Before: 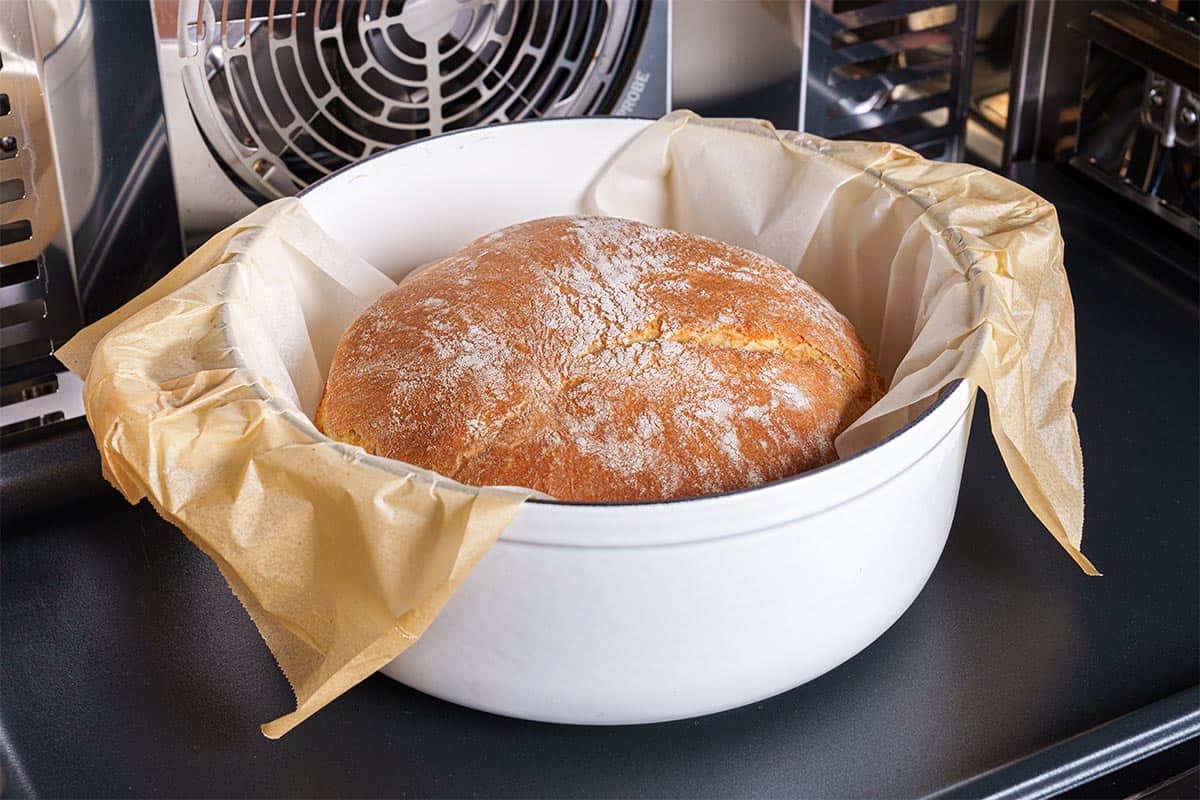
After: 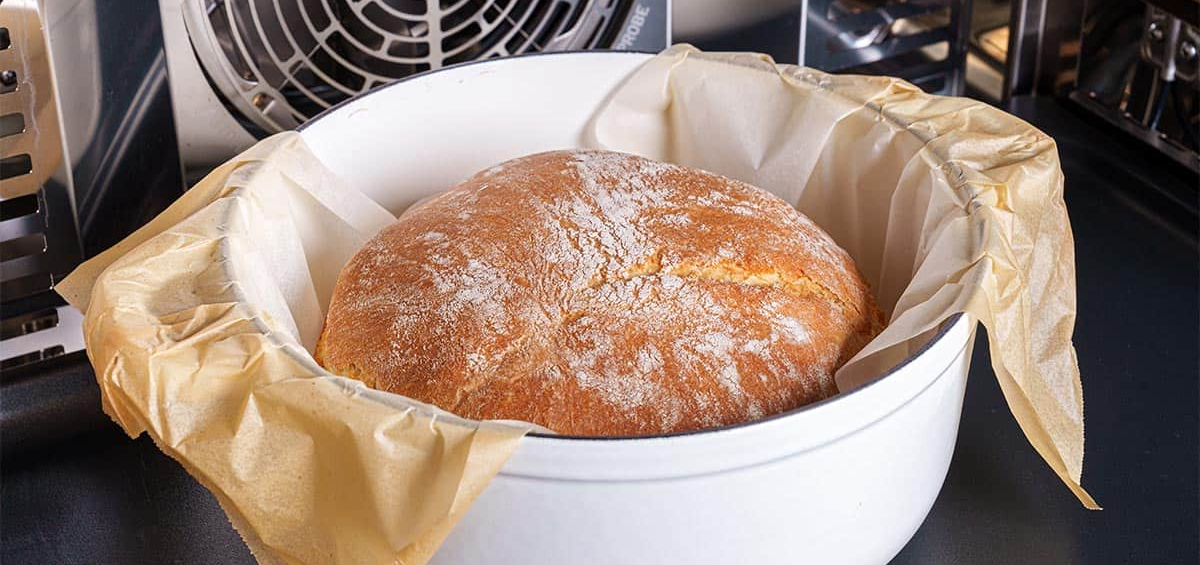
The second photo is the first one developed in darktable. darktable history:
crop and rotate: top 8.293%, bottom 20.996%
bloom: size 3%, threshold 100%, strength 0%
